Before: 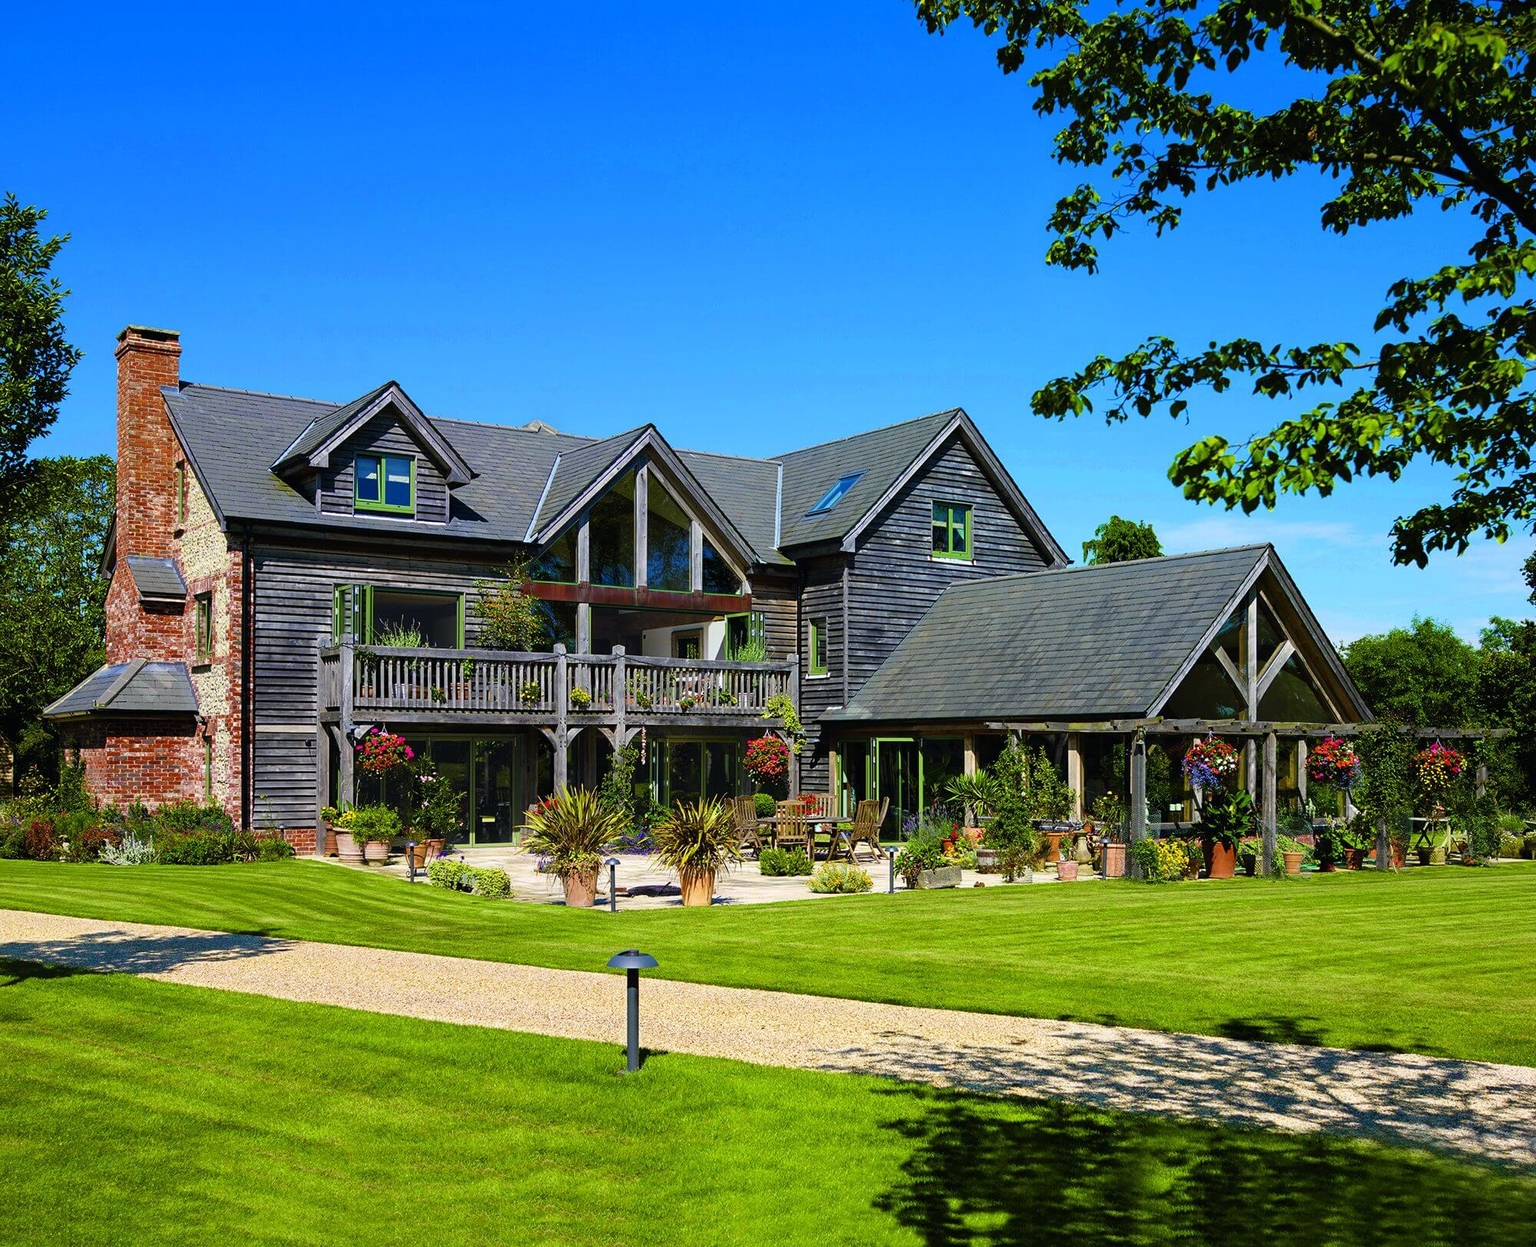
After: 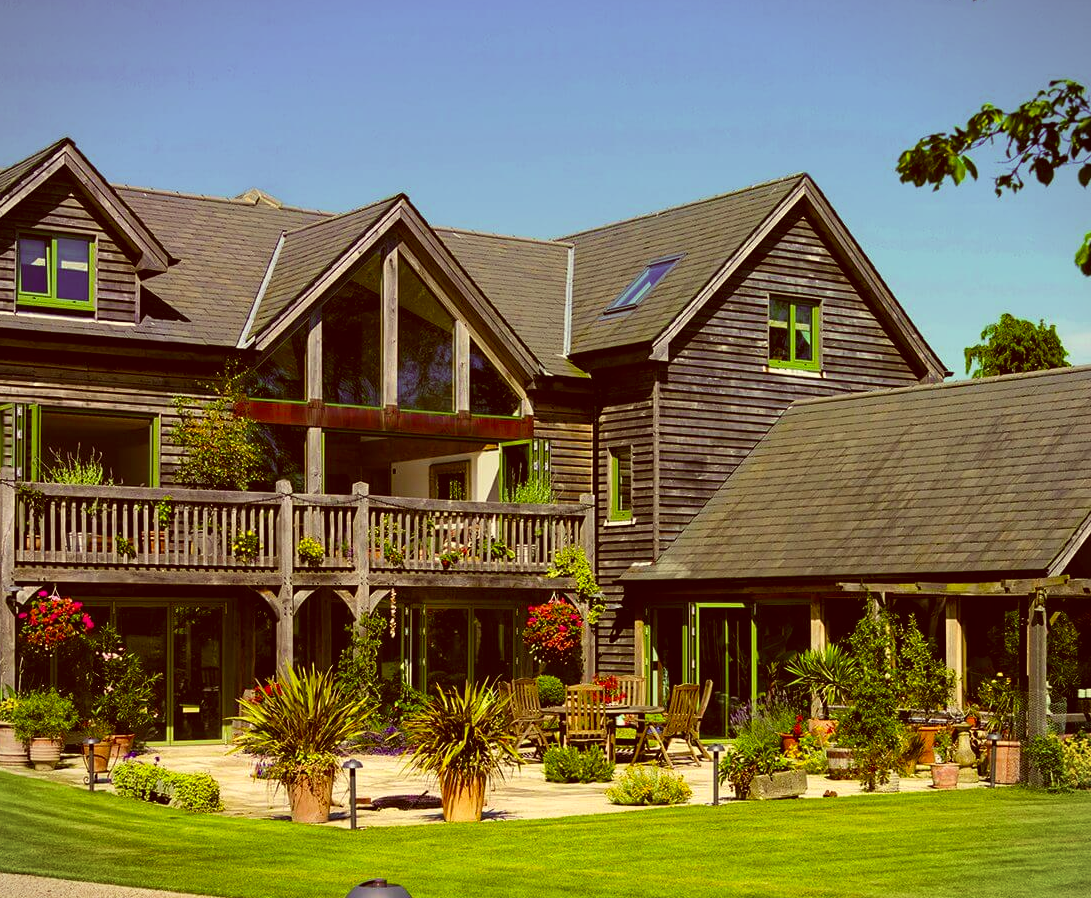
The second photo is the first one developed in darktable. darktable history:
color correction: highlights a* 1.22, highlights b* 24.78, shadows a* 15.91, shadows b* 24.89
vignetting: fall-off start 99.77%, fall-off radius 65.35%, automatic ratio true
crop and rotate: left 22.263%, top 22.097%, right 23.147%, bottom 22.606%
